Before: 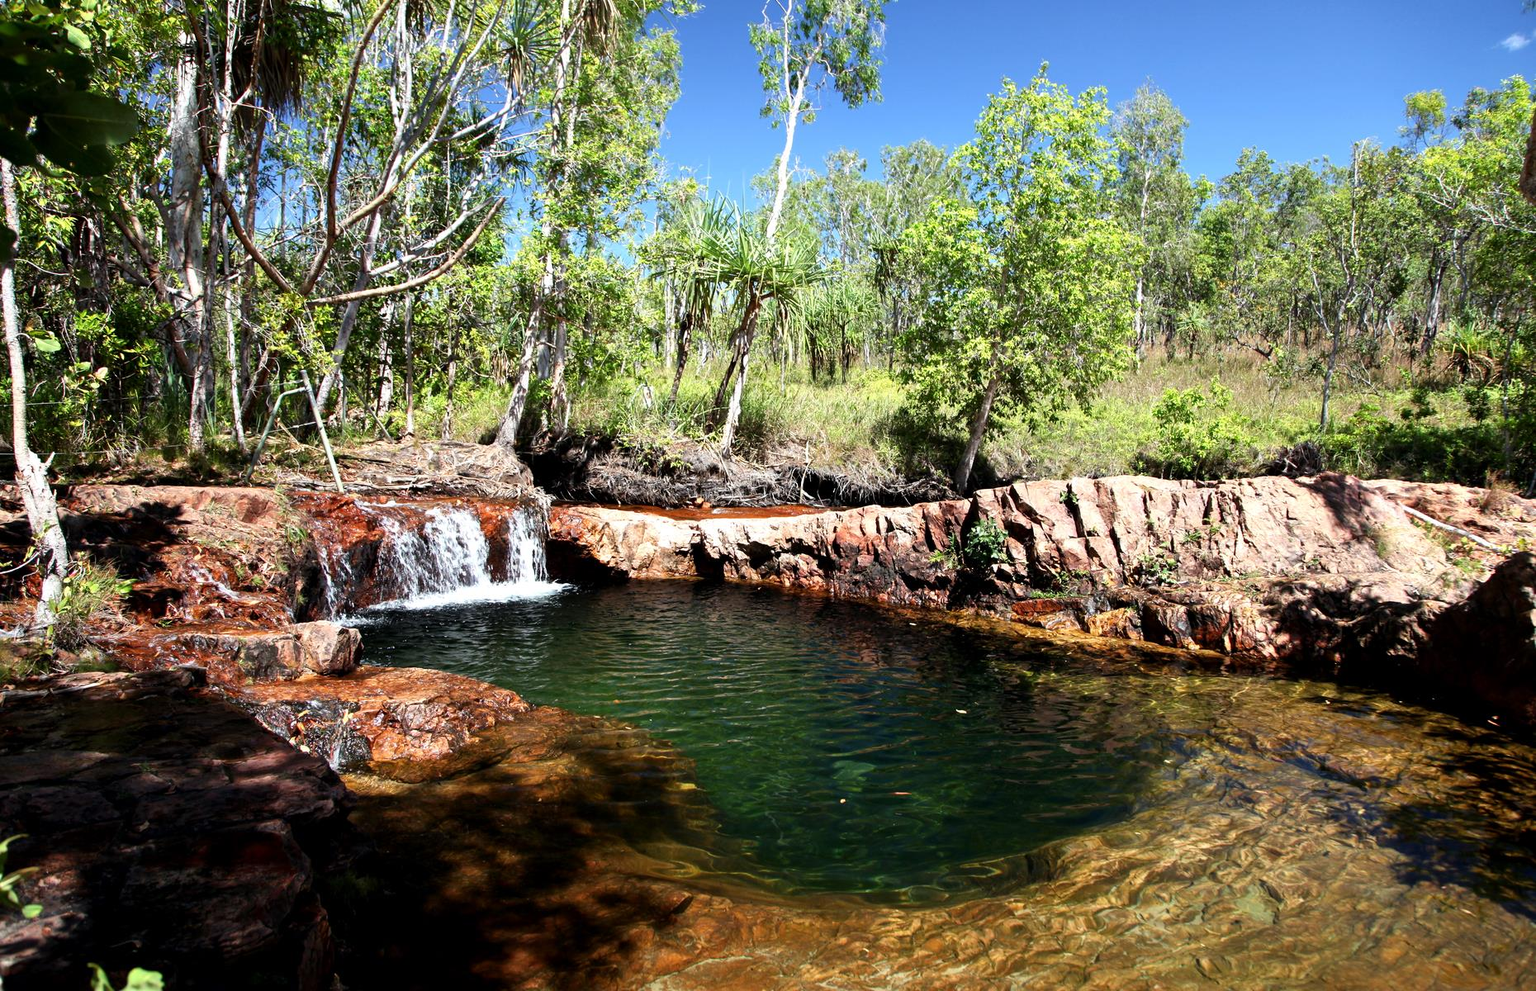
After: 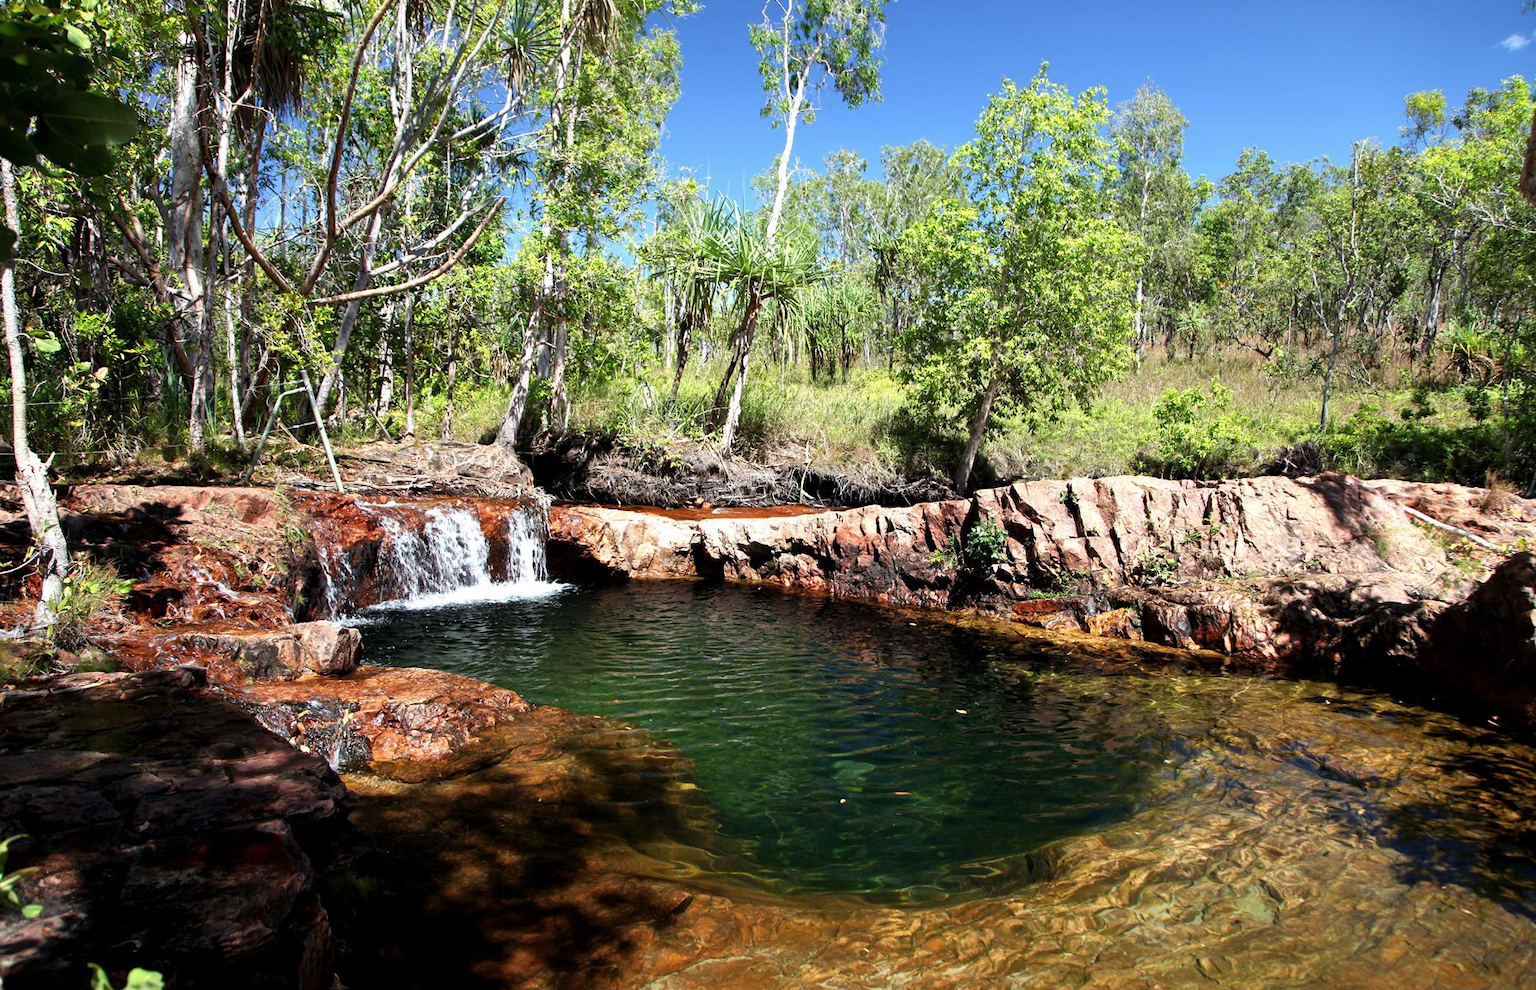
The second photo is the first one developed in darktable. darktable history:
shadows and highlights: shadows 25.85, highlights -26.5, shadows color adjustment 97.67%
